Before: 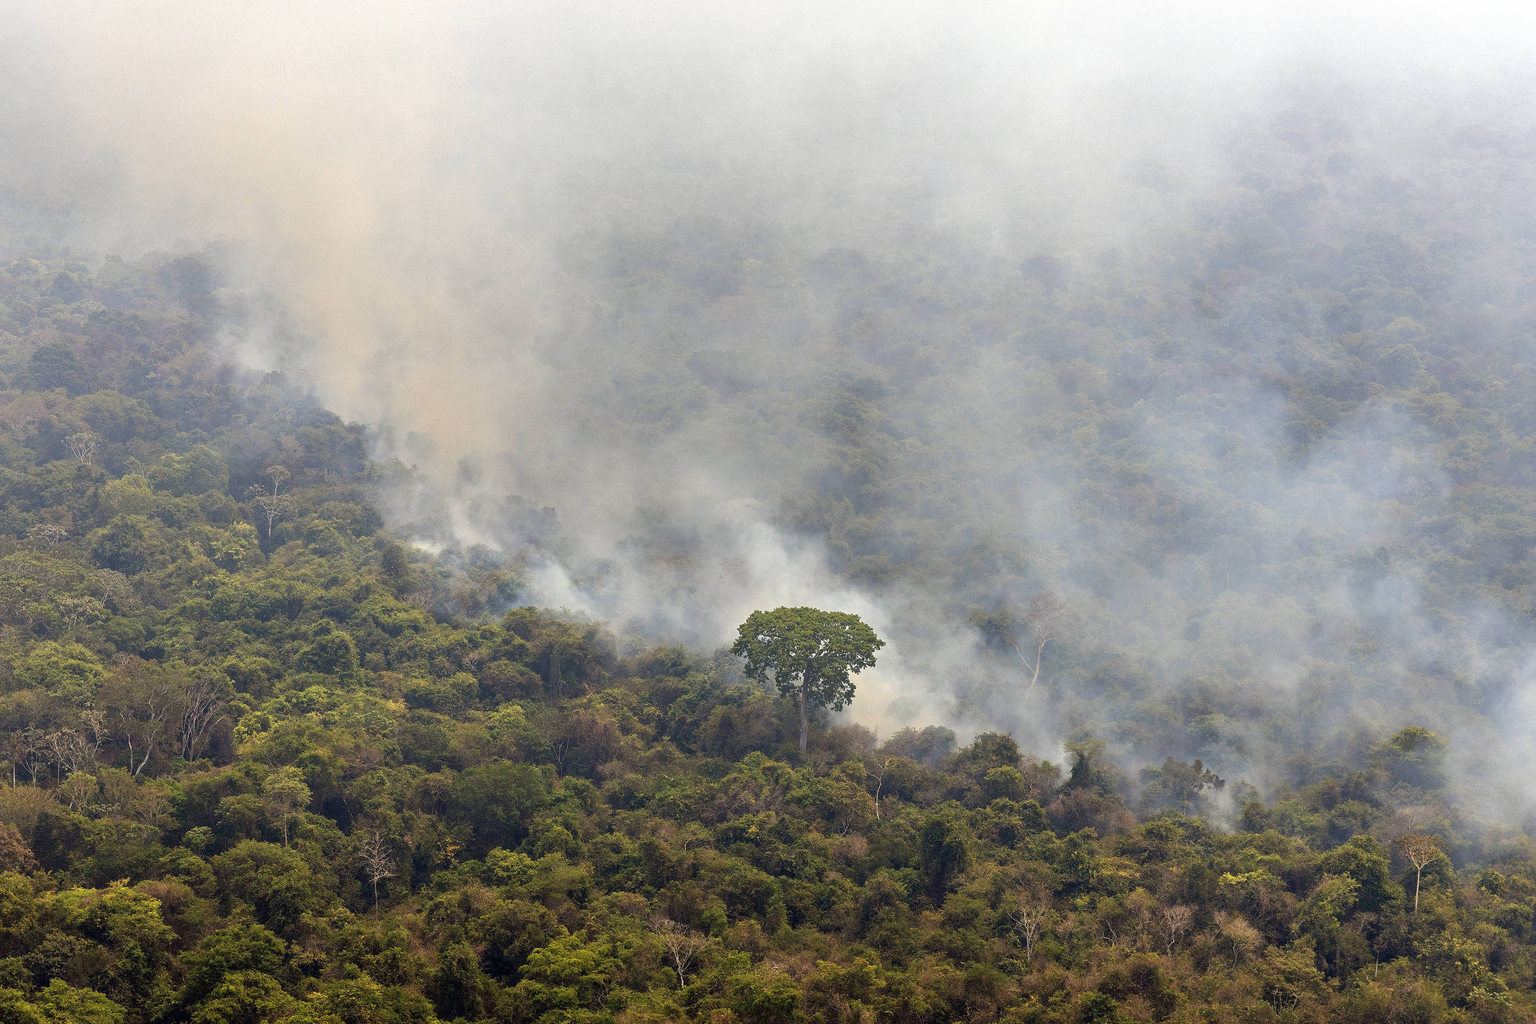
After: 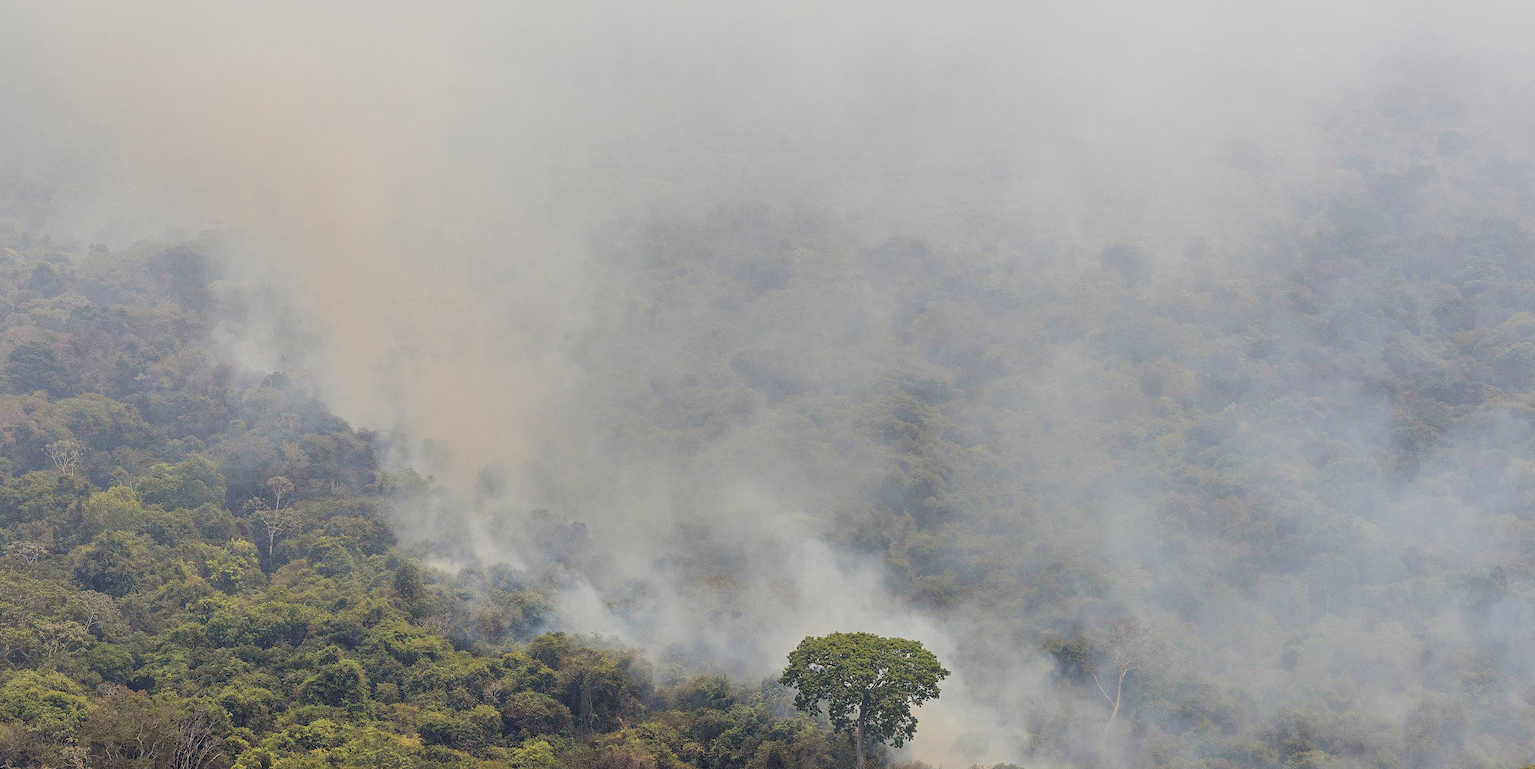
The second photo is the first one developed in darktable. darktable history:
filmic rgb: black relative exposure -7.14 EV, white relative exposure 5.34 EV, hardness 3.02
crop: left 1.624%, top 3.358%, right 7.738%, bottom 28.47%
